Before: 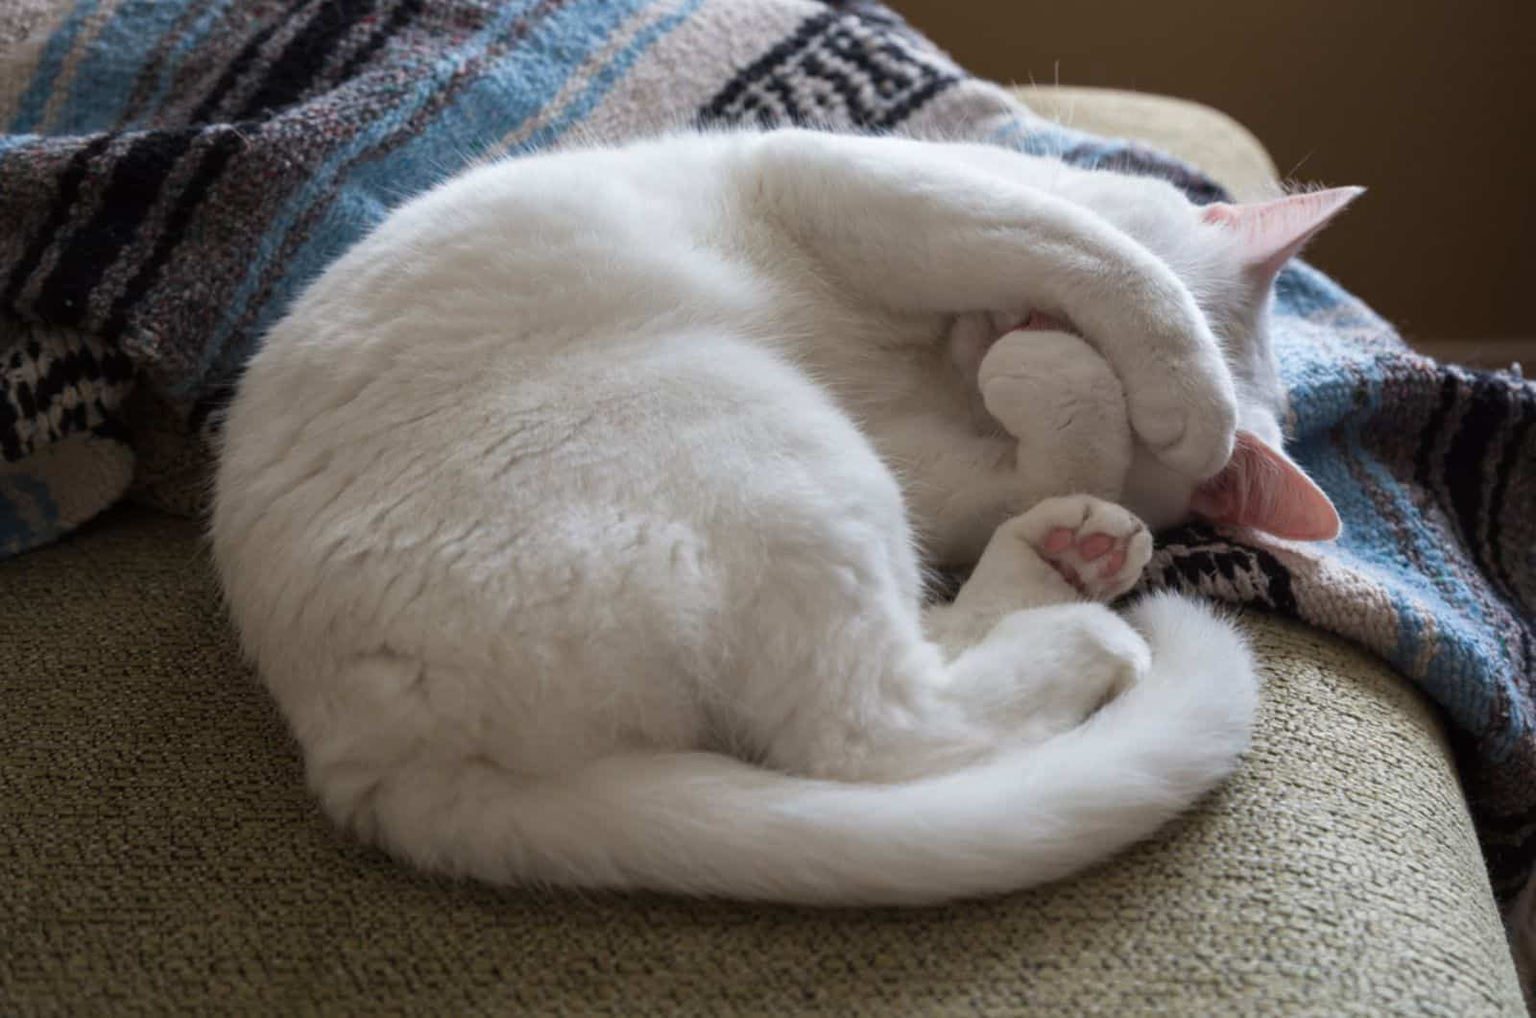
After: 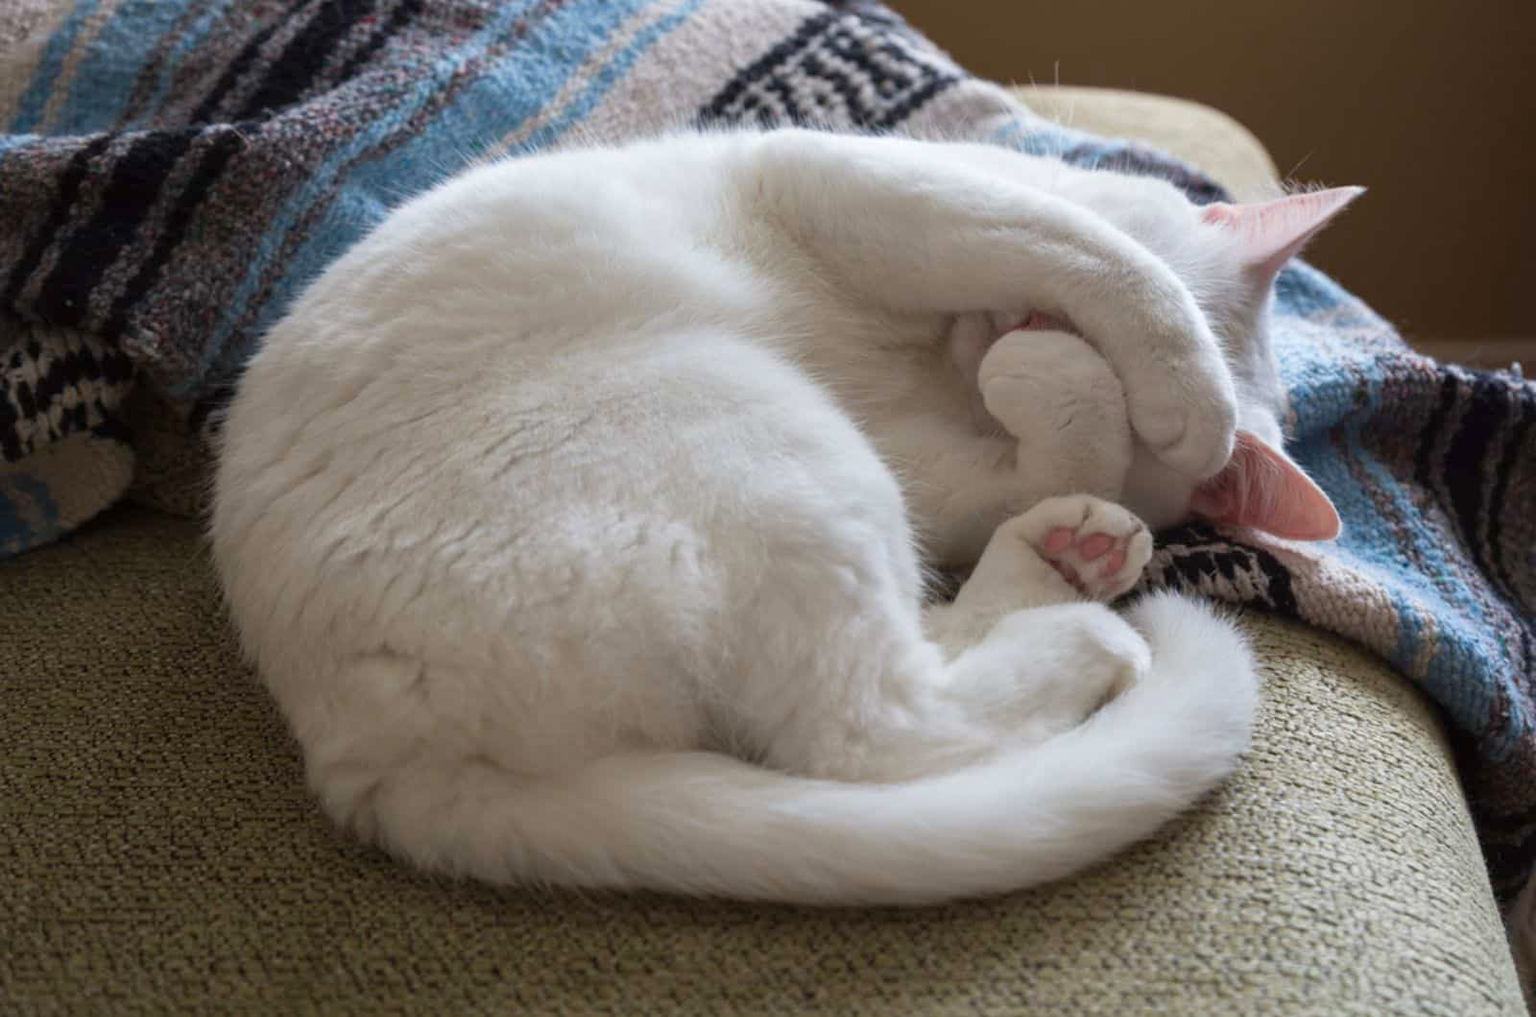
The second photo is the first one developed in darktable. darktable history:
levels: black 3.88%, levels [0, 0.478, 1]
